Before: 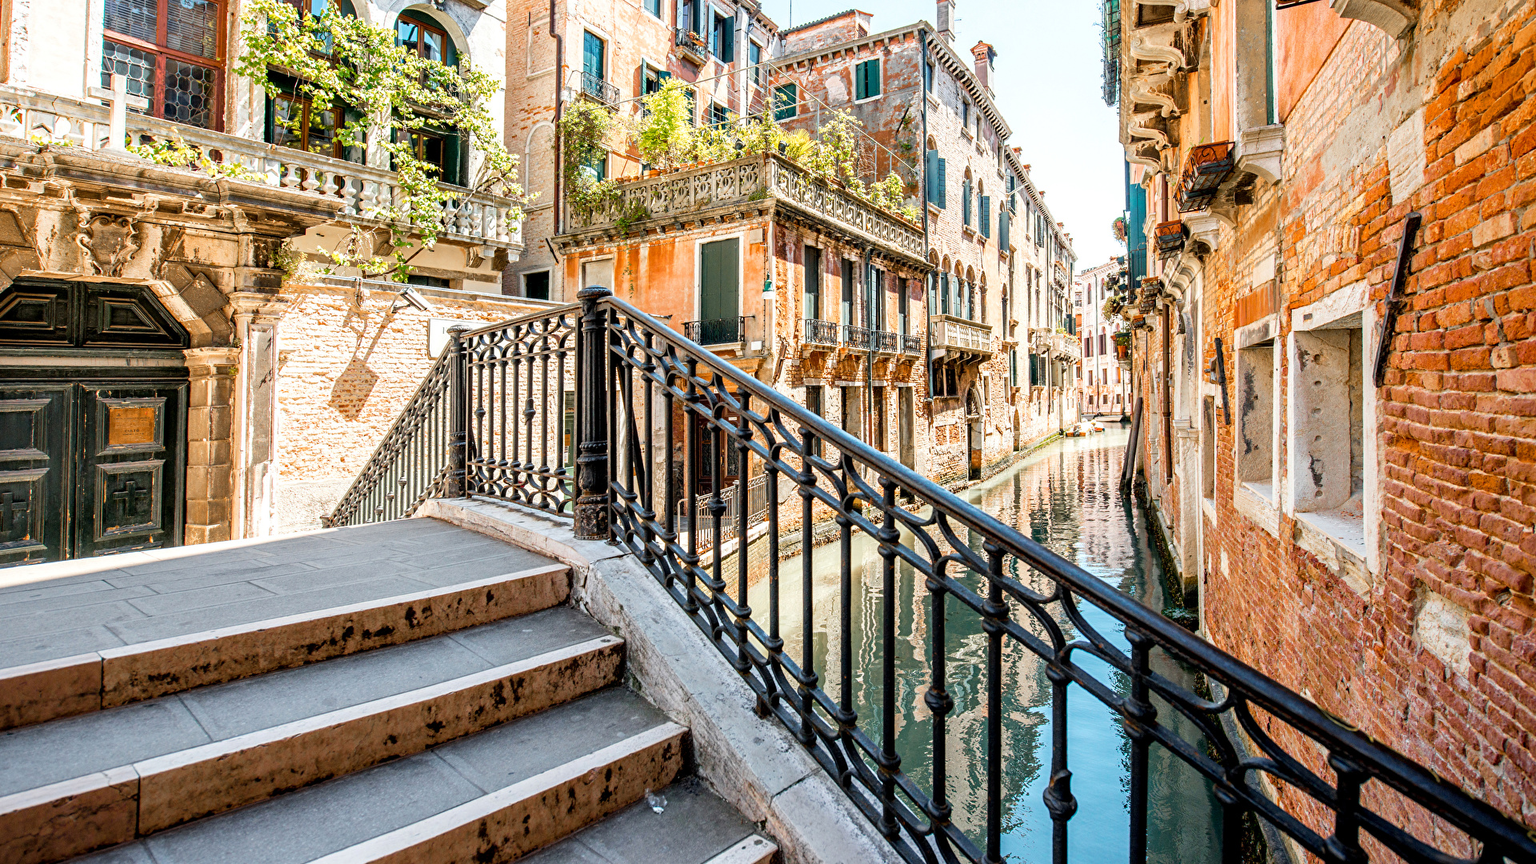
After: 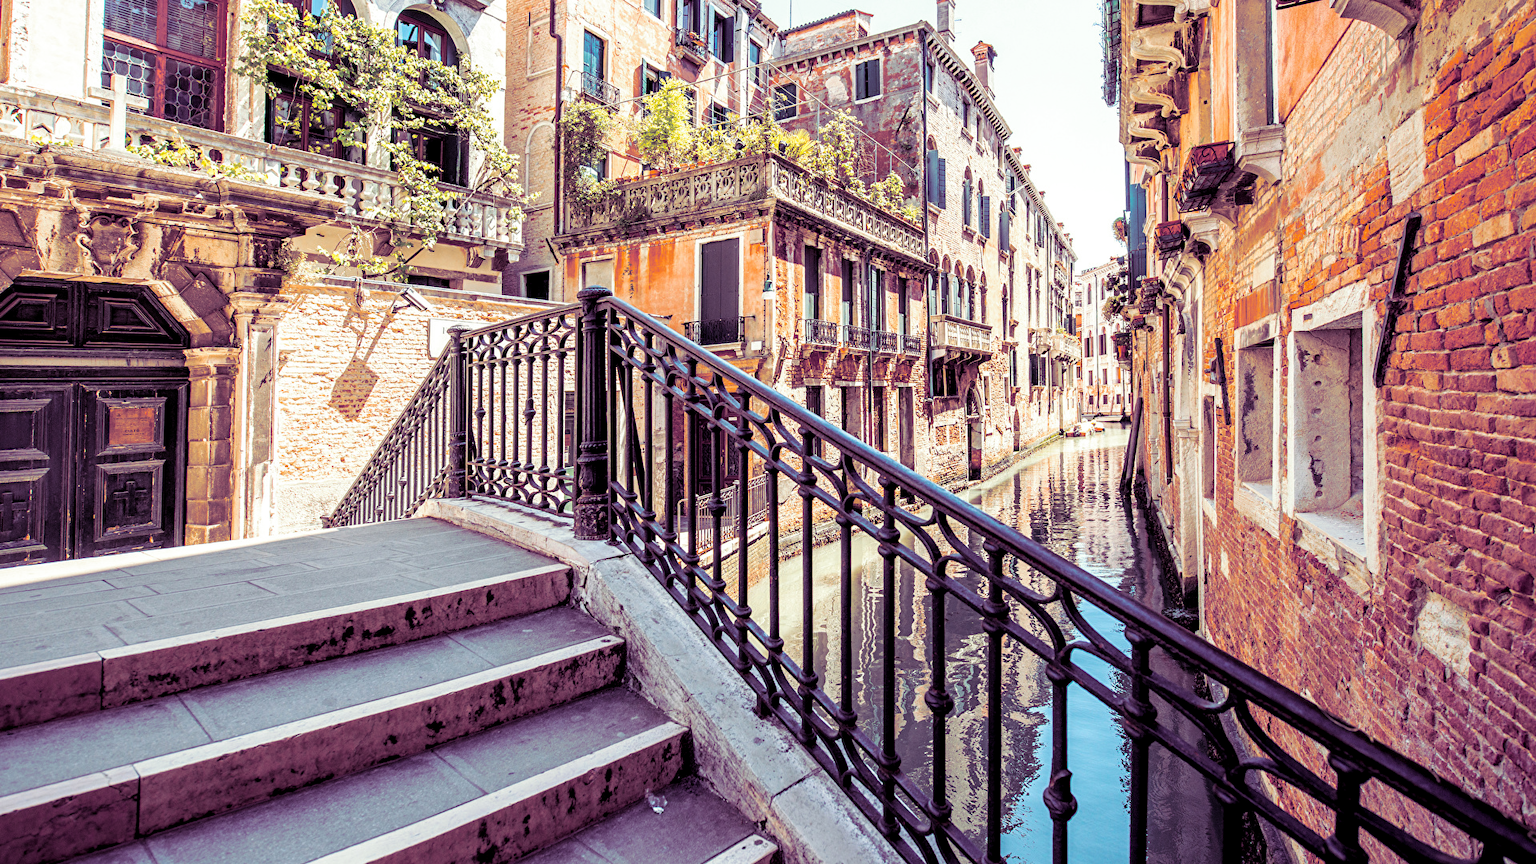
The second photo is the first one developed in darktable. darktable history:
exposure: black level correction 0.001, compensate highlight preservation false
split-toning: shadows › hue 277.2°, shadows › saturation 0.74
